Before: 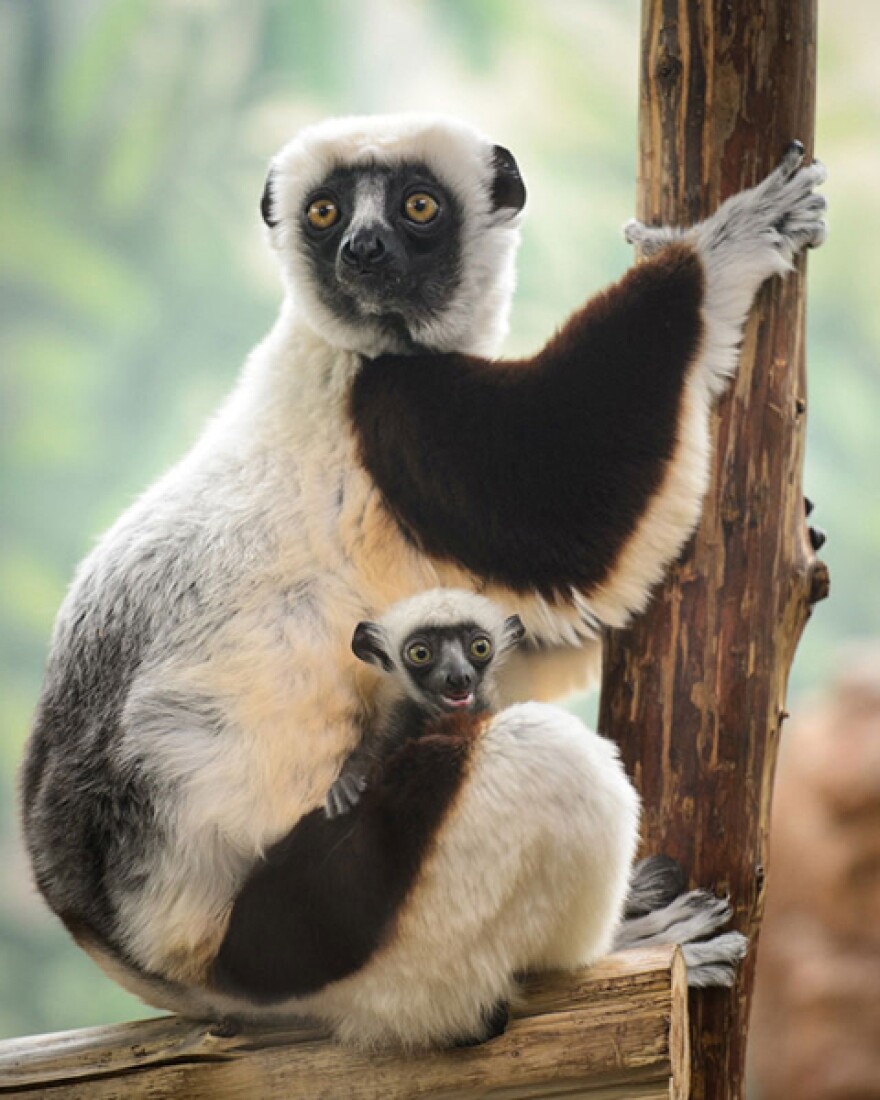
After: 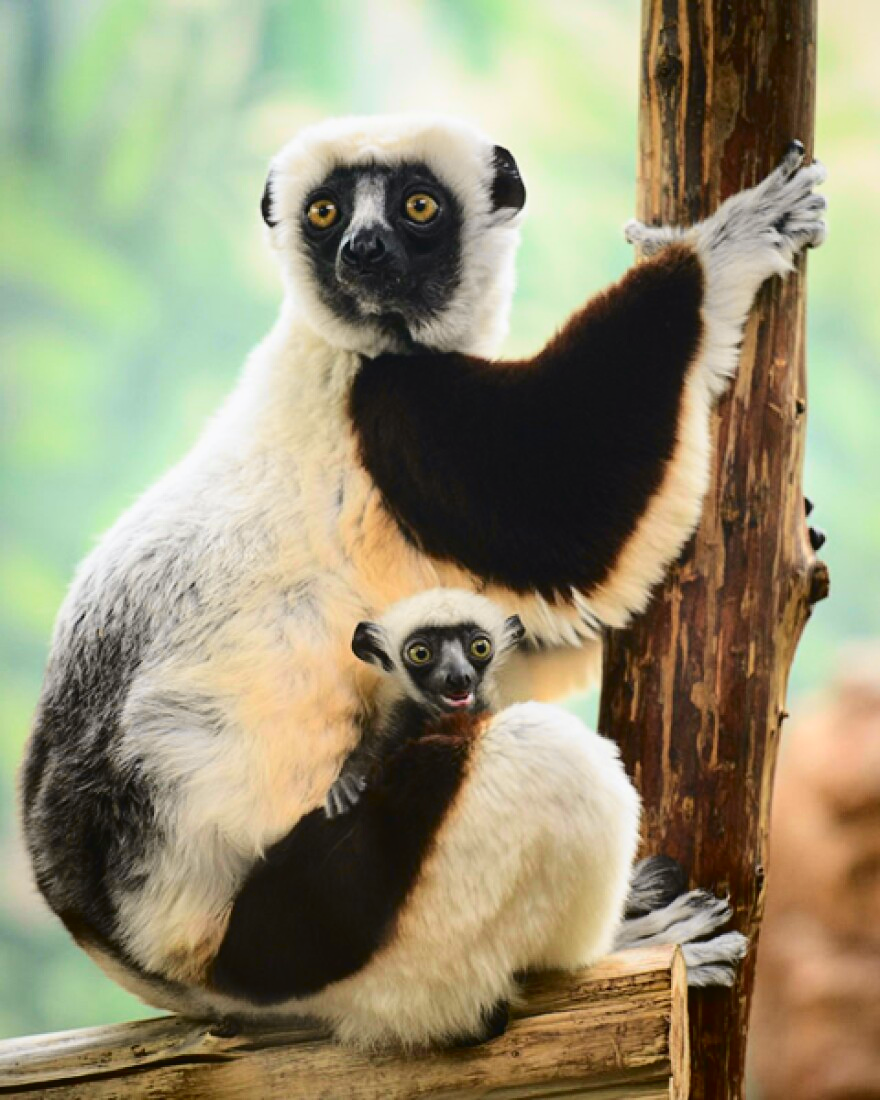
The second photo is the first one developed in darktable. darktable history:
tone curve: curves: ch0 [(0, 0.023) (0.132, 0.075) (0.256, 0.2) (0.454, 0.495) (0.708, 0.78) (0.844, 0.896) (1, 0.98)]; ch1 [(0, 0) (0.37, 0.308) (0.478, 0.46) (0.499, 0.5) (0.513, 0.508) (0.526, 0.533) (0.59, 0.612) (0.764, 0.804) (1, 1)]; ch2 [(0, 0) (0.312, 0.313) (0.461, 0.454) (0.48, 0.477) (0.503, 0.5) (0.526, 0.54) (0.564, 0.595) (0.631, 0.676) (0.713, 0.767) (0.985, 0.966)], color space Lab, independent channels
